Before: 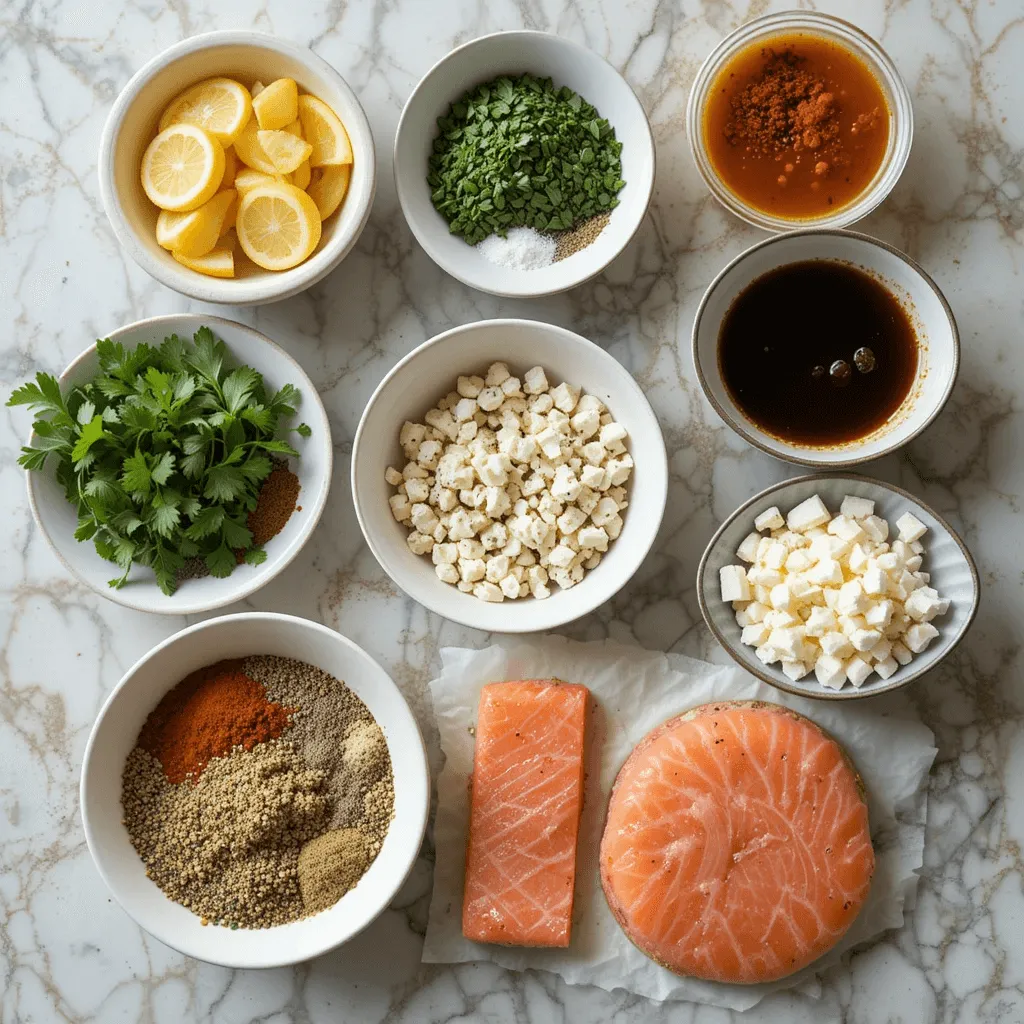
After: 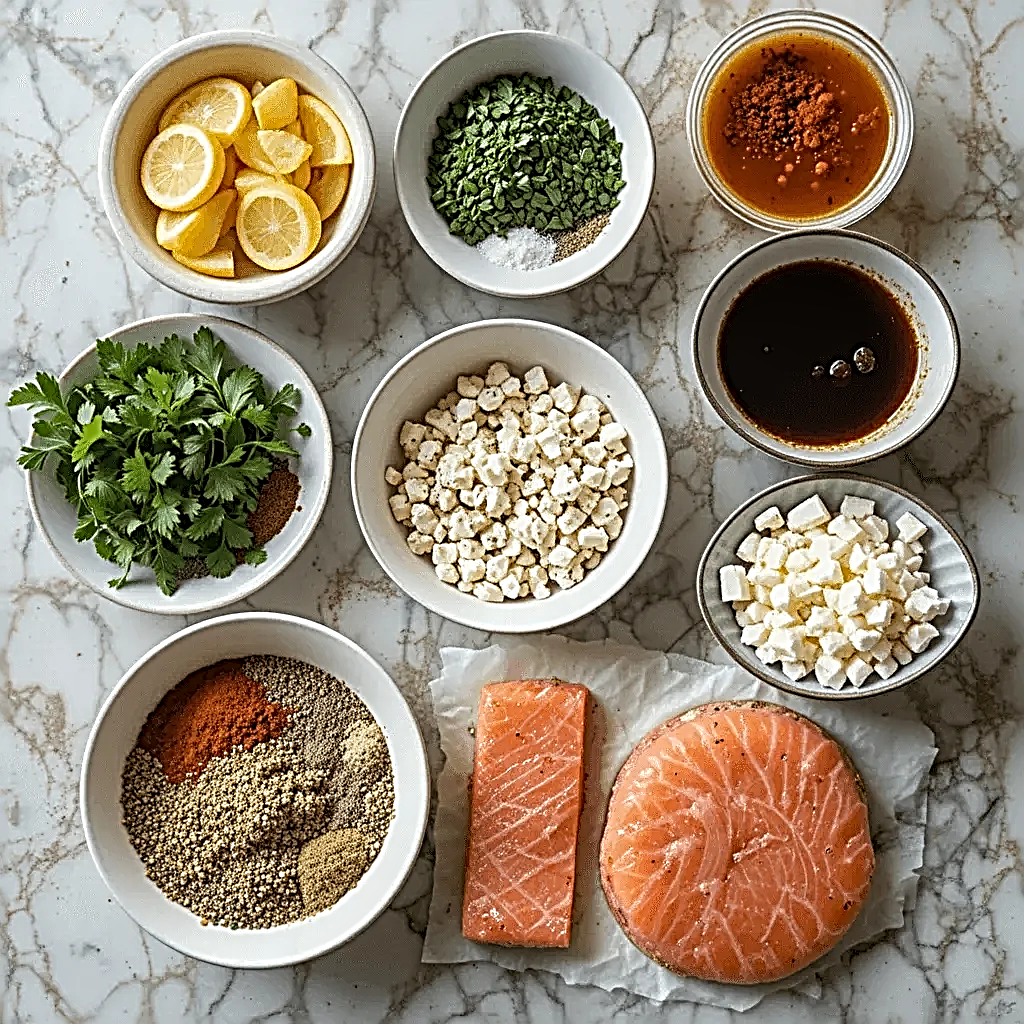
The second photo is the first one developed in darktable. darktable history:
local contrast: on, module defaults
sharpen: radius 3.158, amount 1.731
